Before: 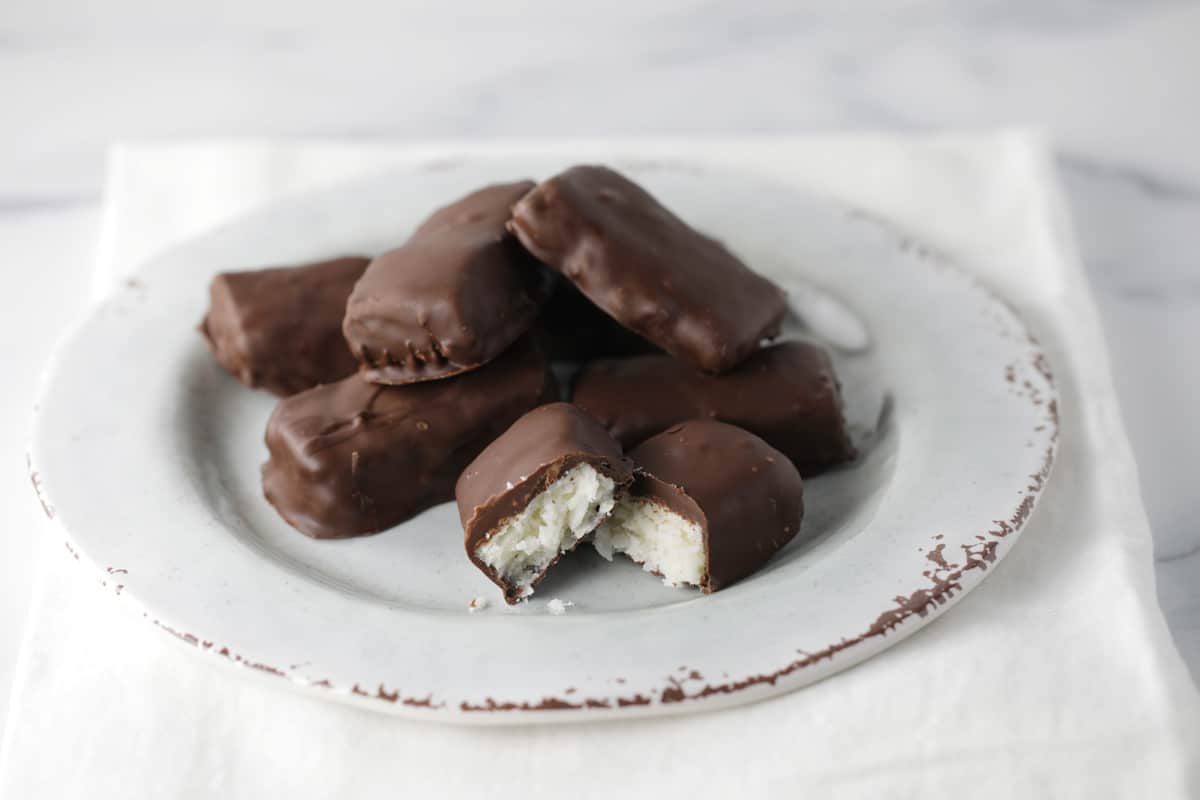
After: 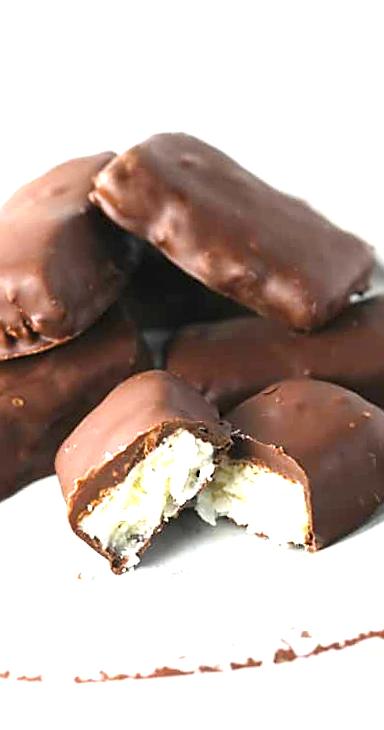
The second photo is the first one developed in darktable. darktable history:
exposure: black level correction 0, exposure 1.625 EV, compensate exposure bias true, compensate highlight preservation false
contrast brightness saturation: contrast 0.04, saturation 0.07
sharpen: on, module defaults
crop: left 33.36%, right 33.36%
rotate and perspective: rotation -3.52°, crop left 0.036, crop right 0.964, crop top 0.081, crop bottom 0.919
color balance: output saturation 120%
